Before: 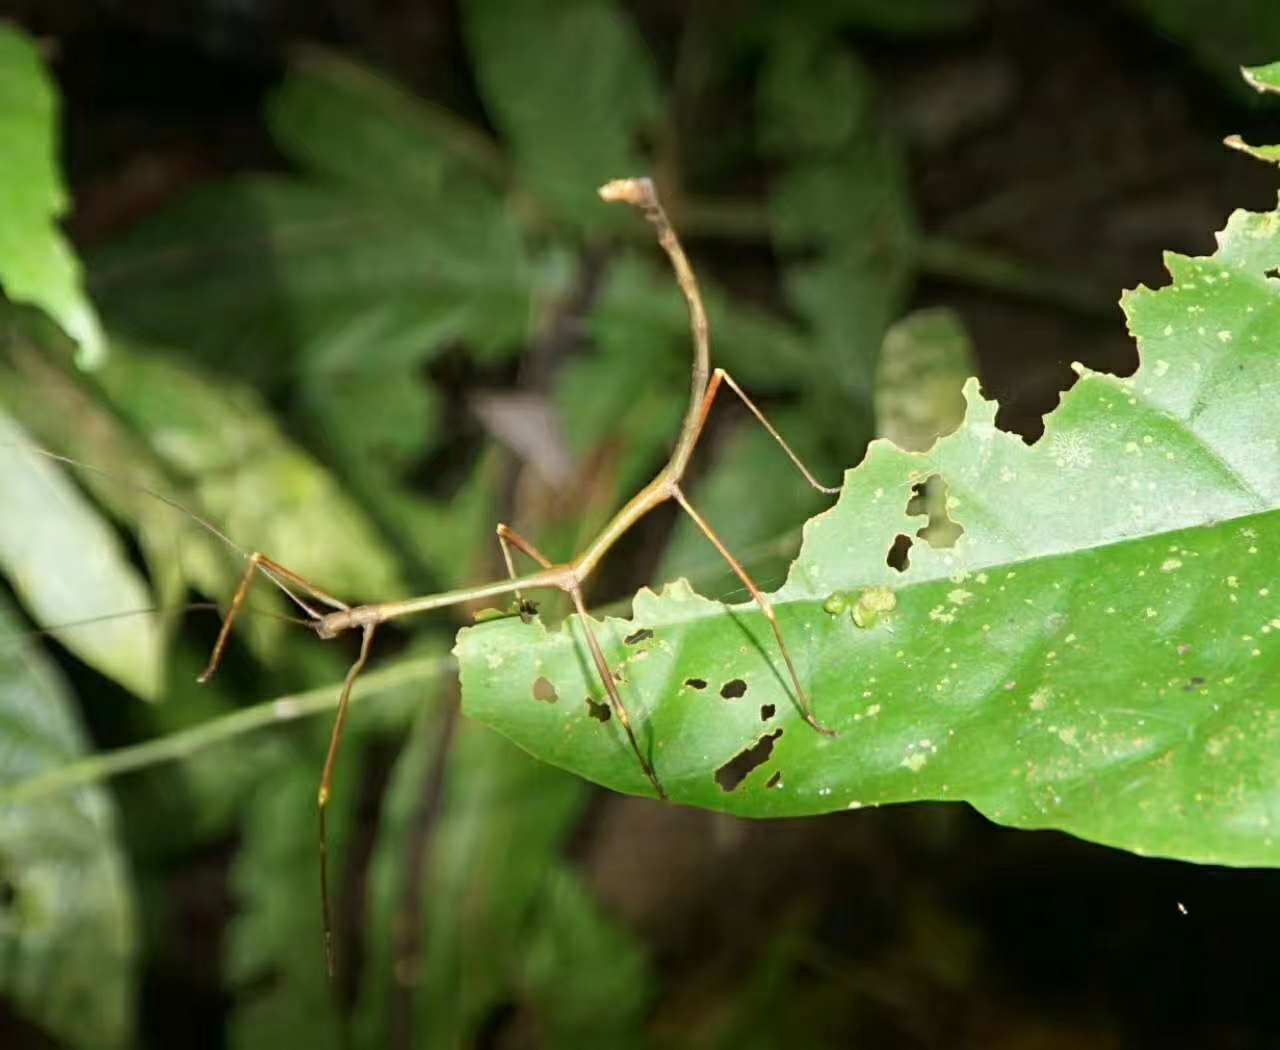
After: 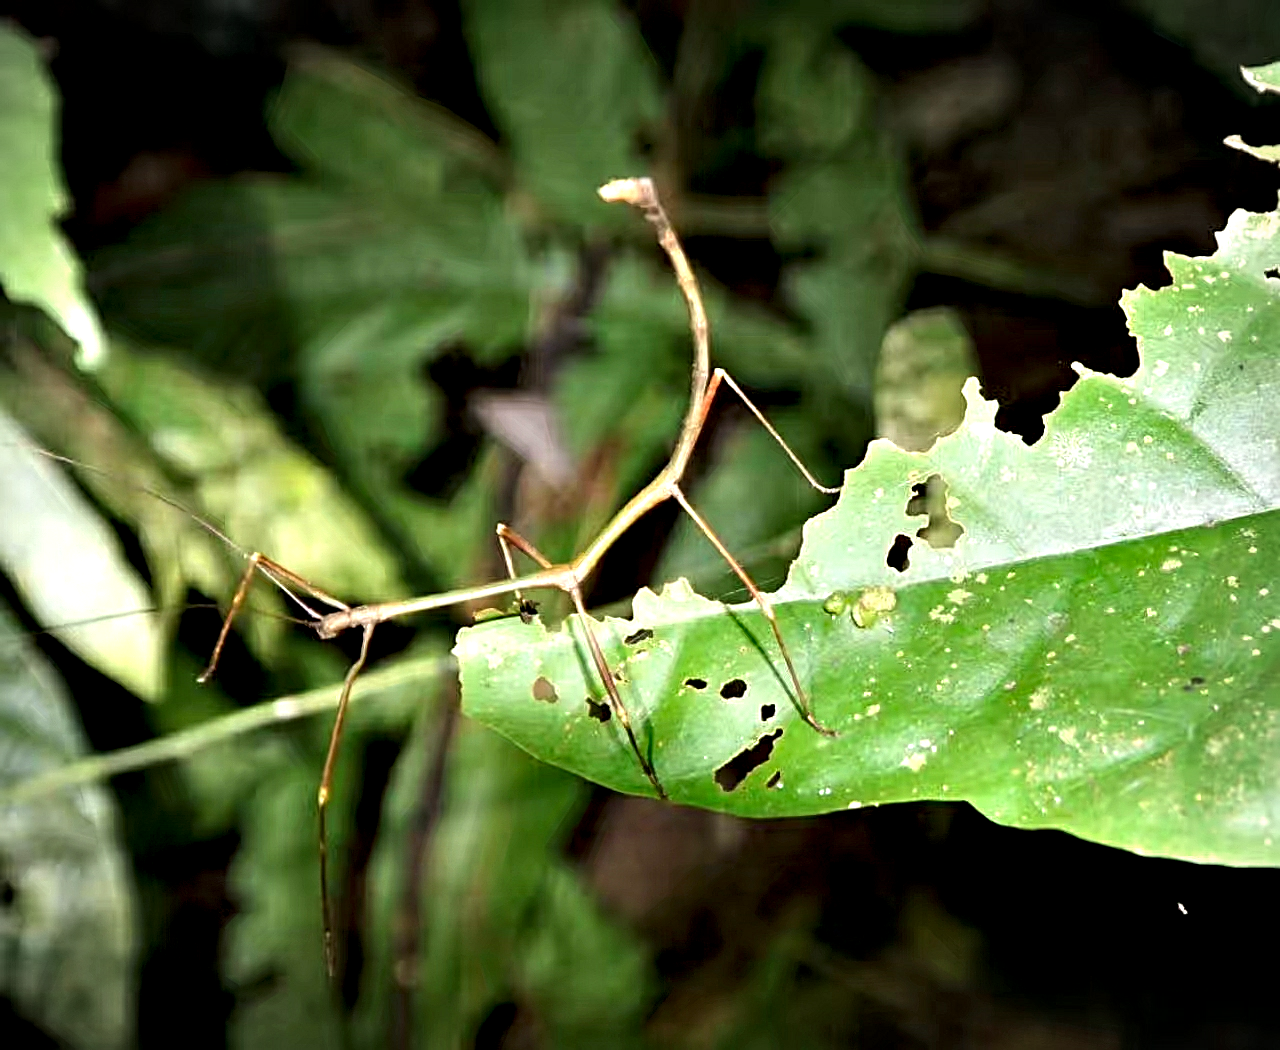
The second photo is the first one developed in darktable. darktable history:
vignetting: brightness -0.263, unbound false
contrast equalizer: octaves 7, y [[0.627 ×6], [0.563 ×6], [0 ×6], [0 ×6], [0 ×6]]
sharpen: on, module defaults
